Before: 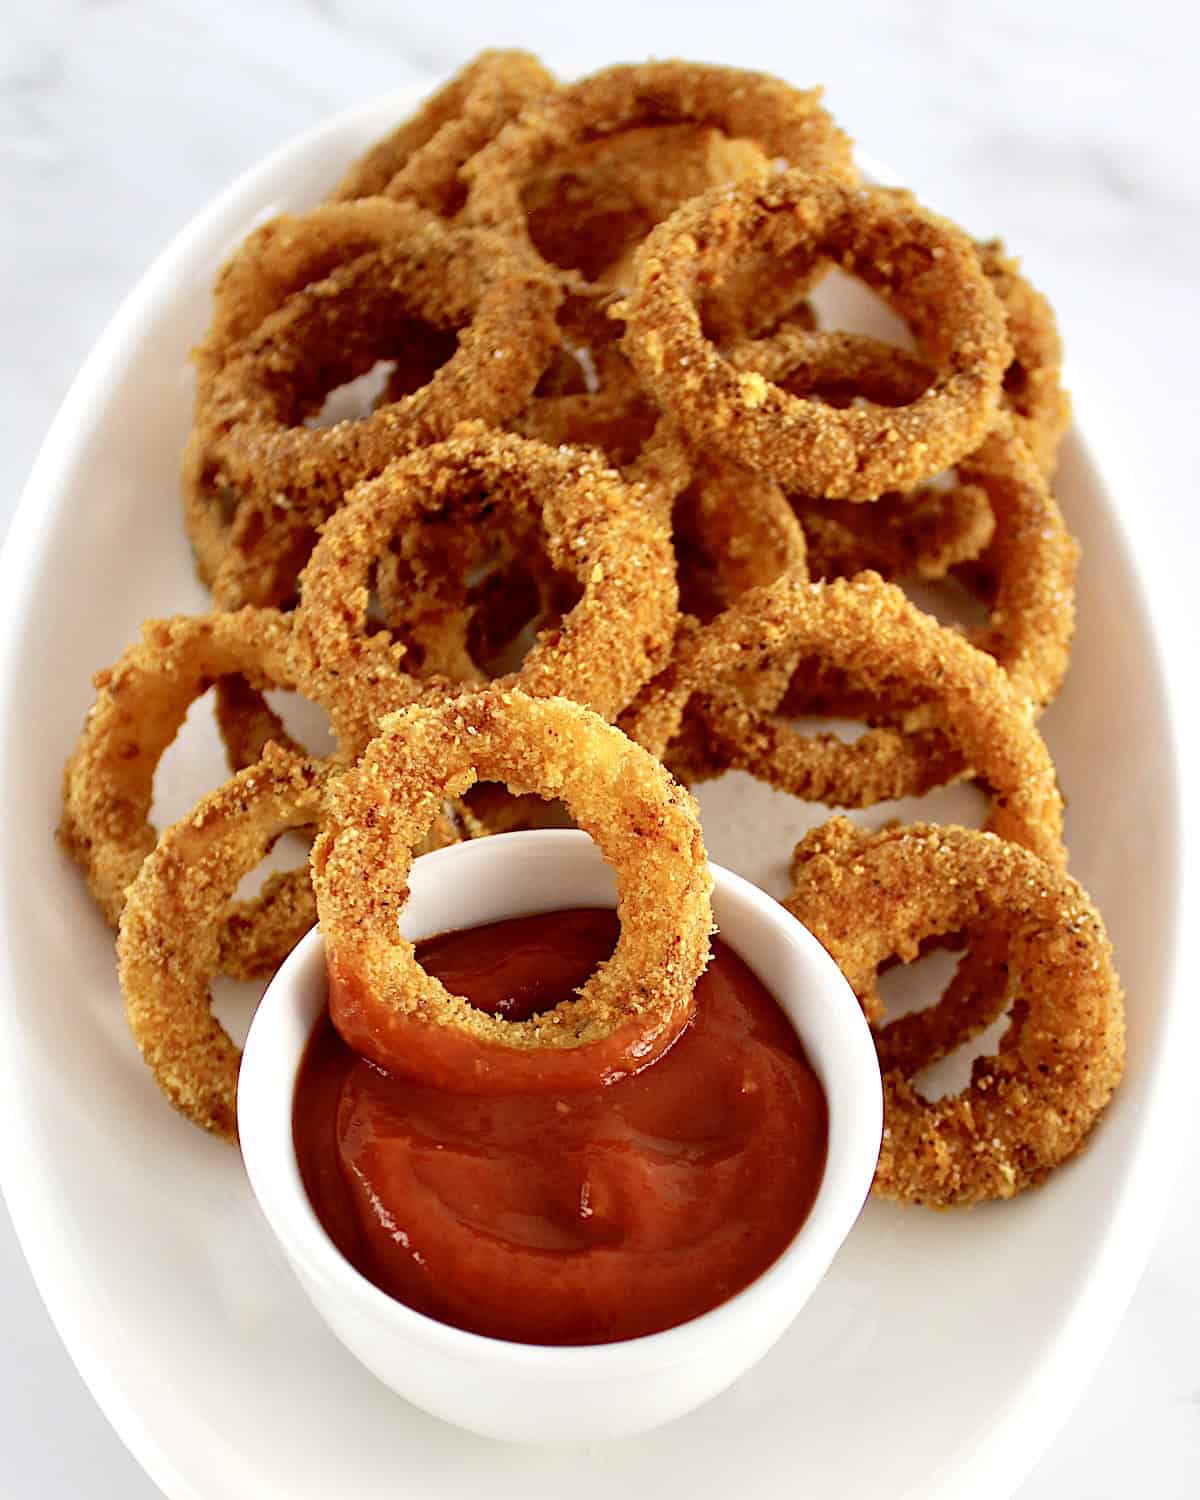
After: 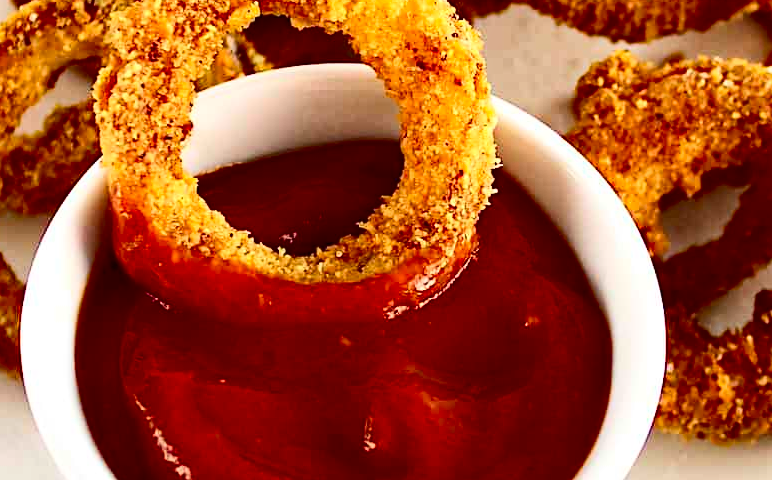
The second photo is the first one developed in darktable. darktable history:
crop: left 18.091%, top 51.13%, right 17.525%, bottom 16.85%
contrast brightness saturation: contrast 0.32, brightness -0.08, saturation 0.17
haze removal: adaptive false
